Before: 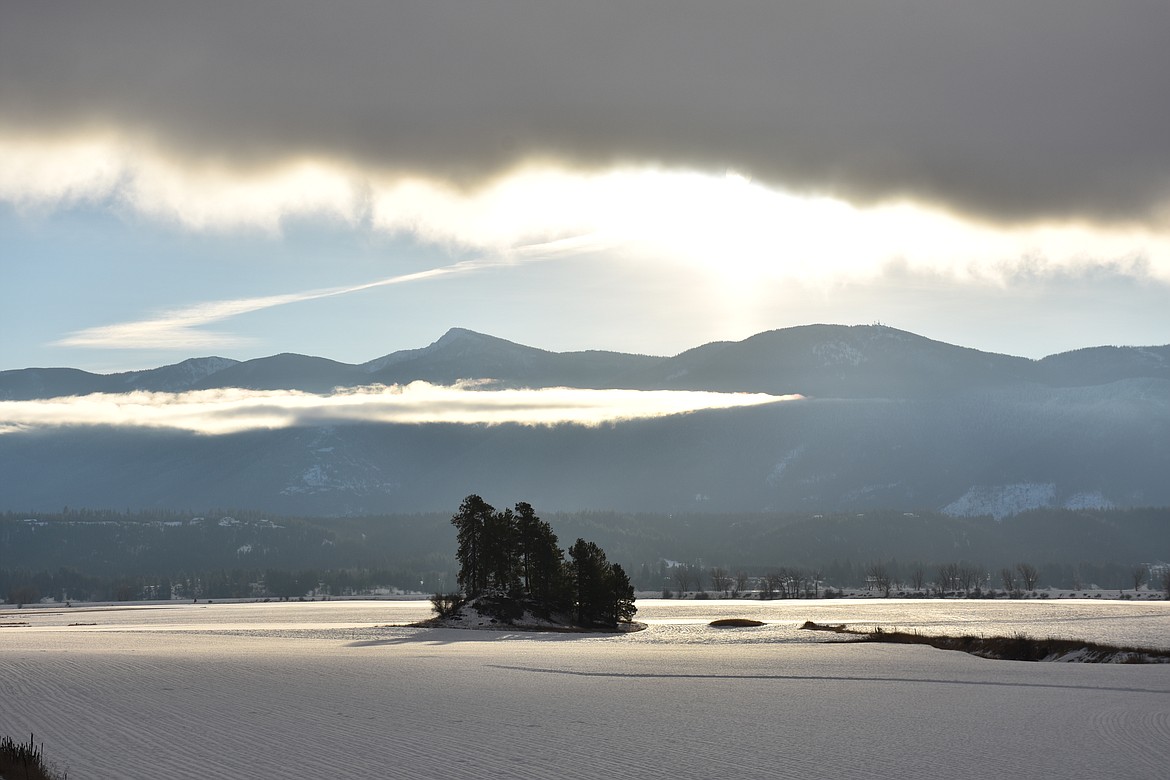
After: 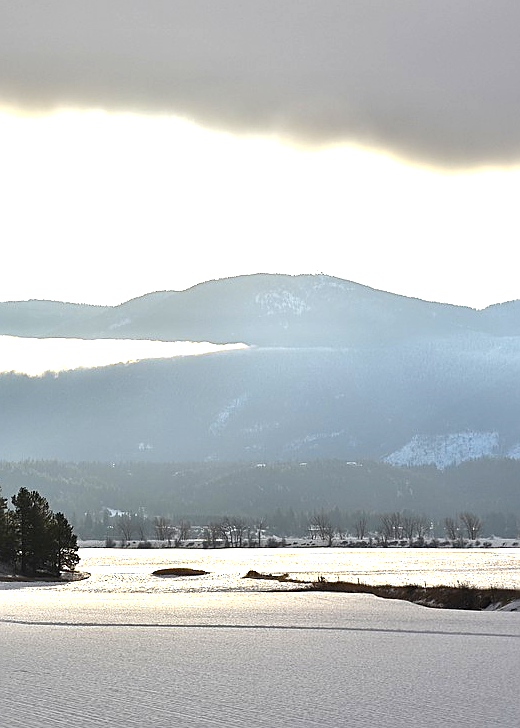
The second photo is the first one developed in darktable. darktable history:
sharpen: on, module defaults
crop: left 47.628%, top 6.643%, right 7.874%
exposure: black level correction 0.001, exposure 1.129 EV, compensate exposure bias true, compensate highlight preservation false
